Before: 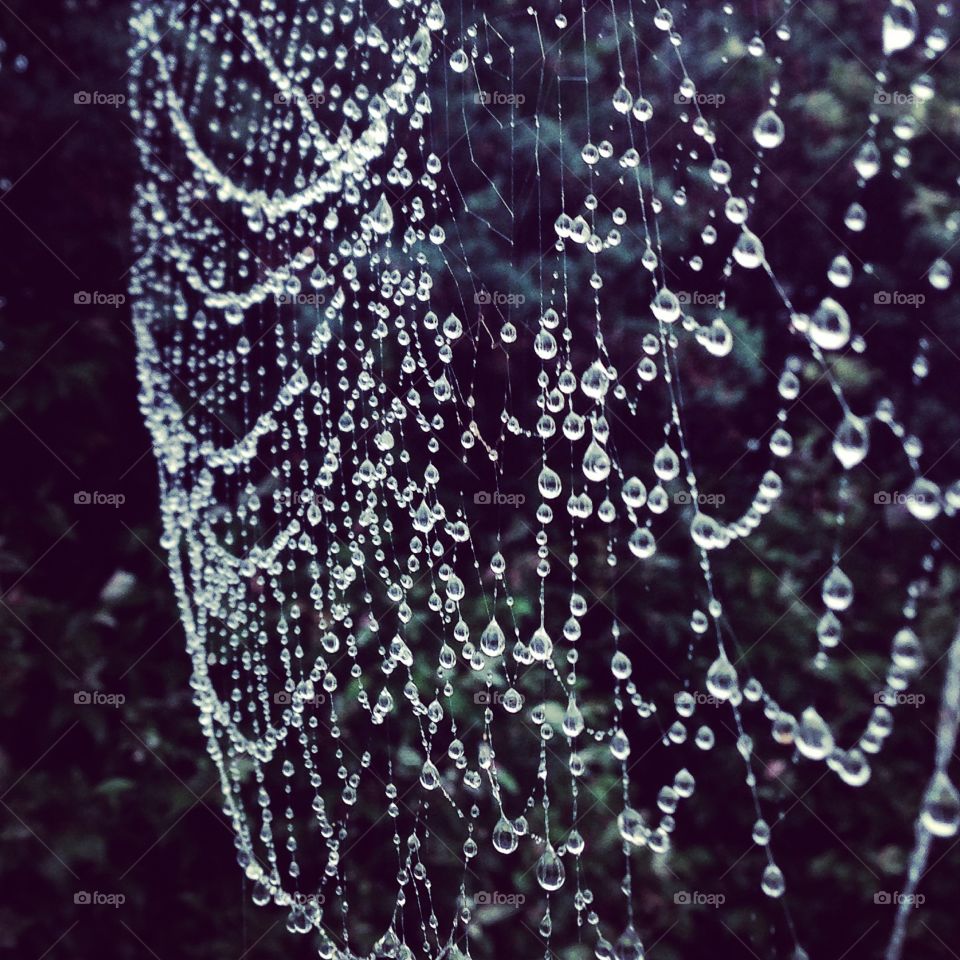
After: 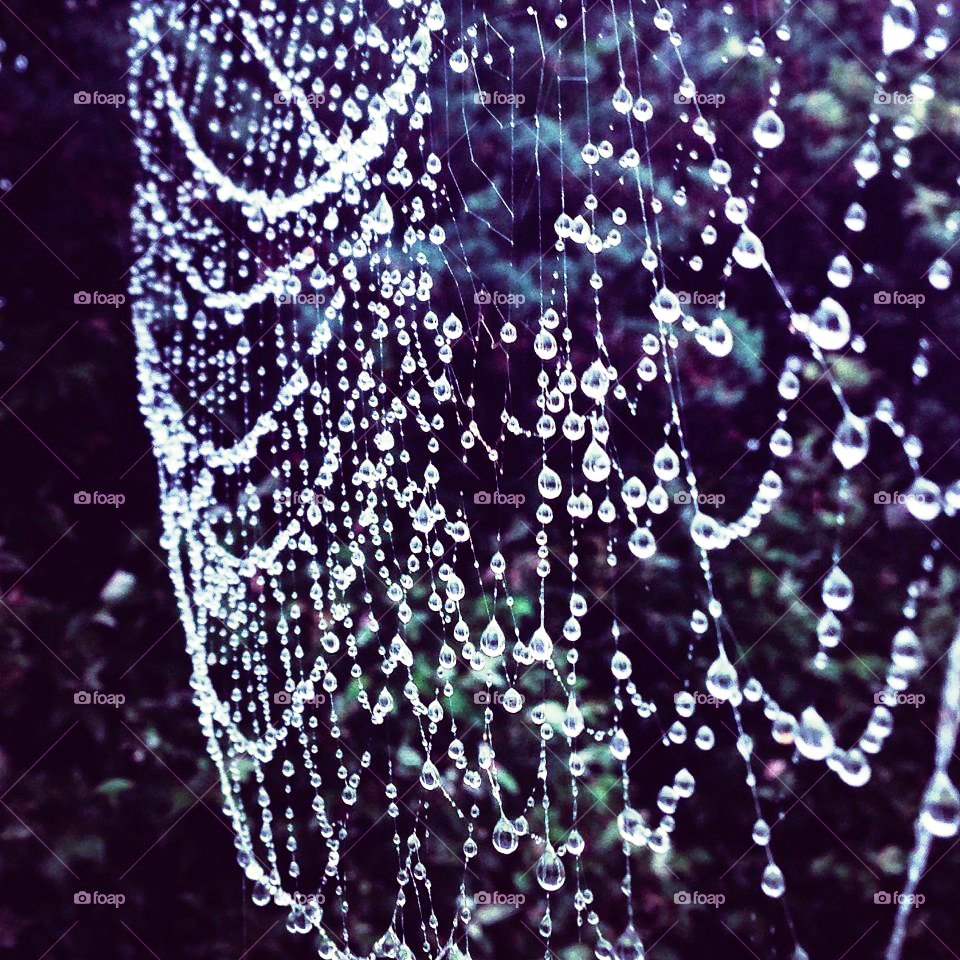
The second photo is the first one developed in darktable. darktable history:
velvia: on, module defaults
base curve: curves: ch0 [(0, 0) (0.012, 0.01) (0.073, 0.168) (0.31, 0.711) (0.645, 0.957) (1, 1)], preserve colors none
